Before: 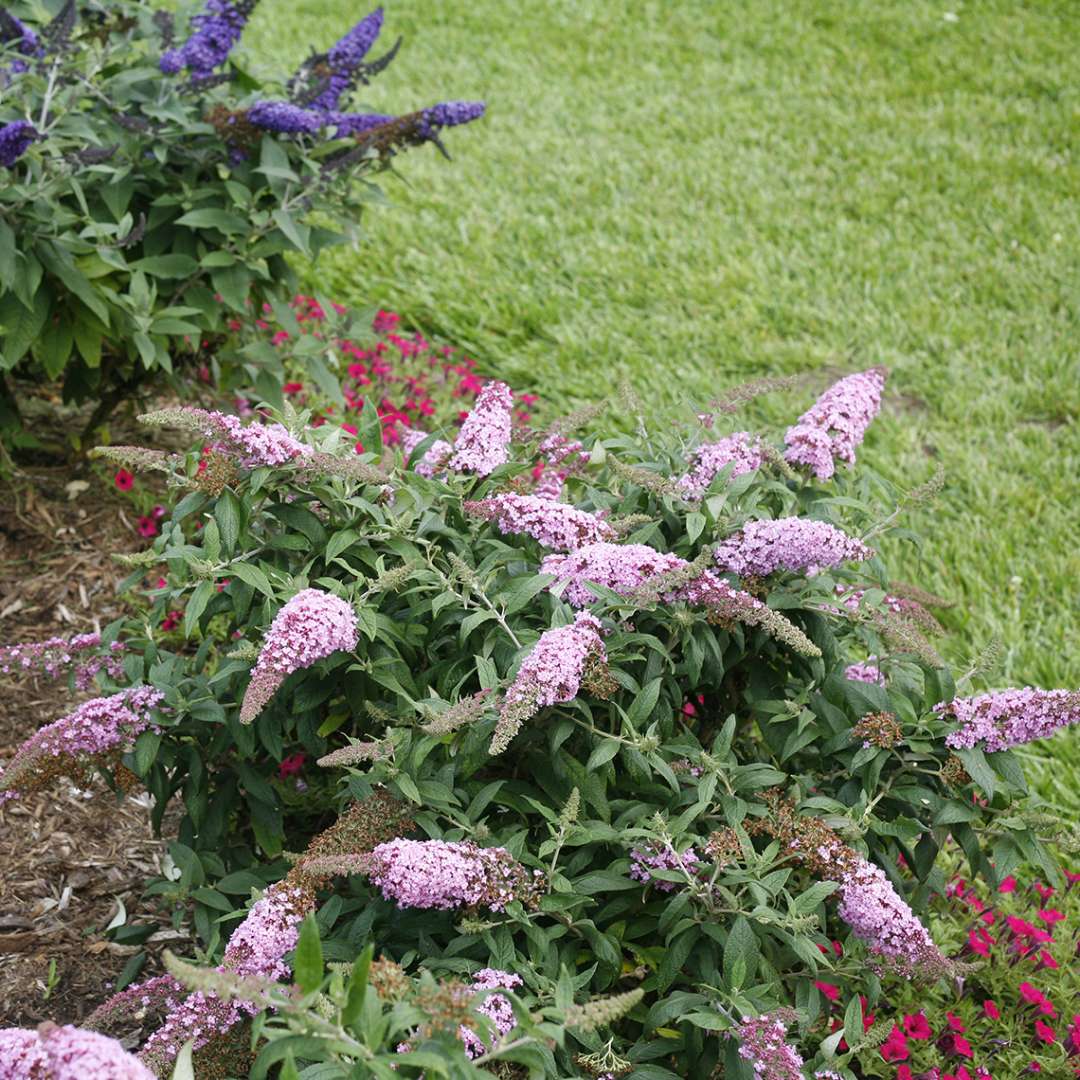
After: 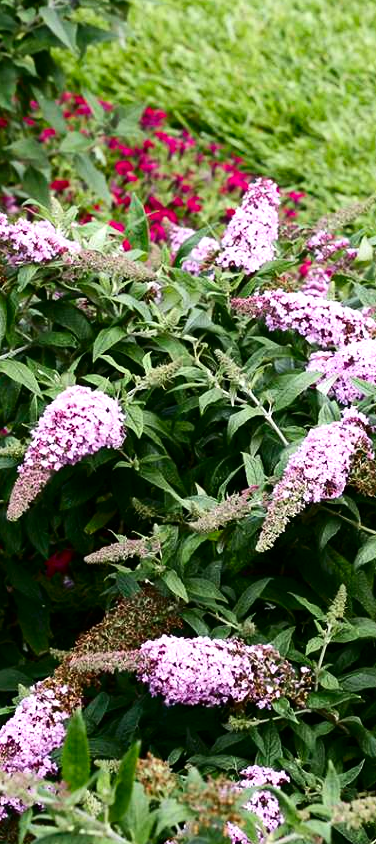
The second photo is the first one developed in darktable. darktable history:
tone equalizer: -8 EV -0.392 EV, -7 EV -0.377 EV, -6 EV -0.364 EV, -5 EV -0.219 EV, -3 EV 0.199 EV, -2 EV 0.308 EV, -1 EV 0.392 EV, +0 EV 0.404 EV, mask exposure compensation -0.508 EV
crop and rotate: left 21.586%, top 18.805%, right 43.533%, bottom 2.985%
contrast brightness saturation: contrast 0.22, brightness -0.184, saturation 0.241
